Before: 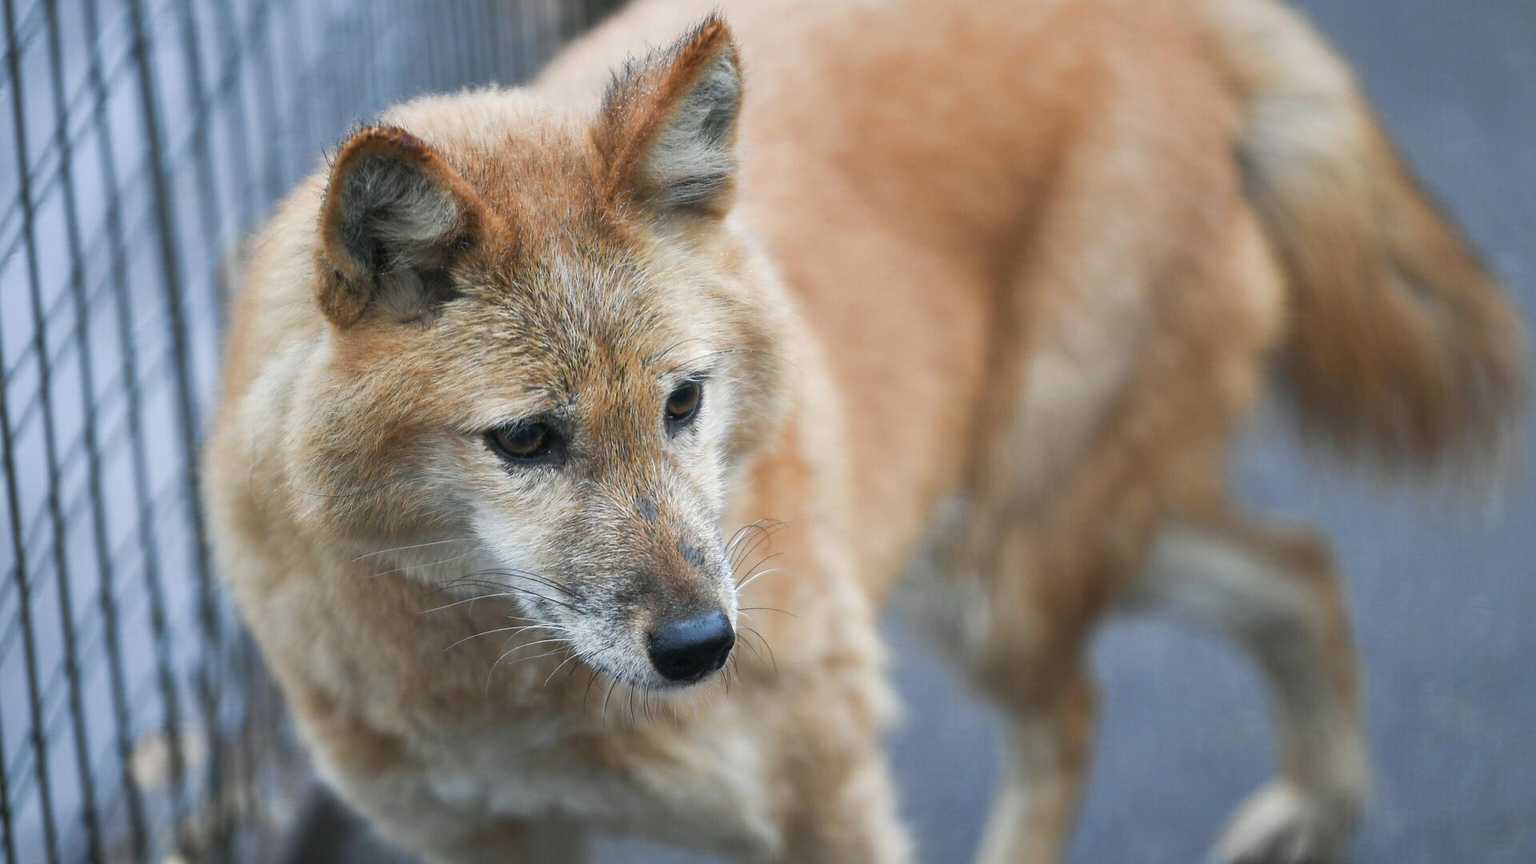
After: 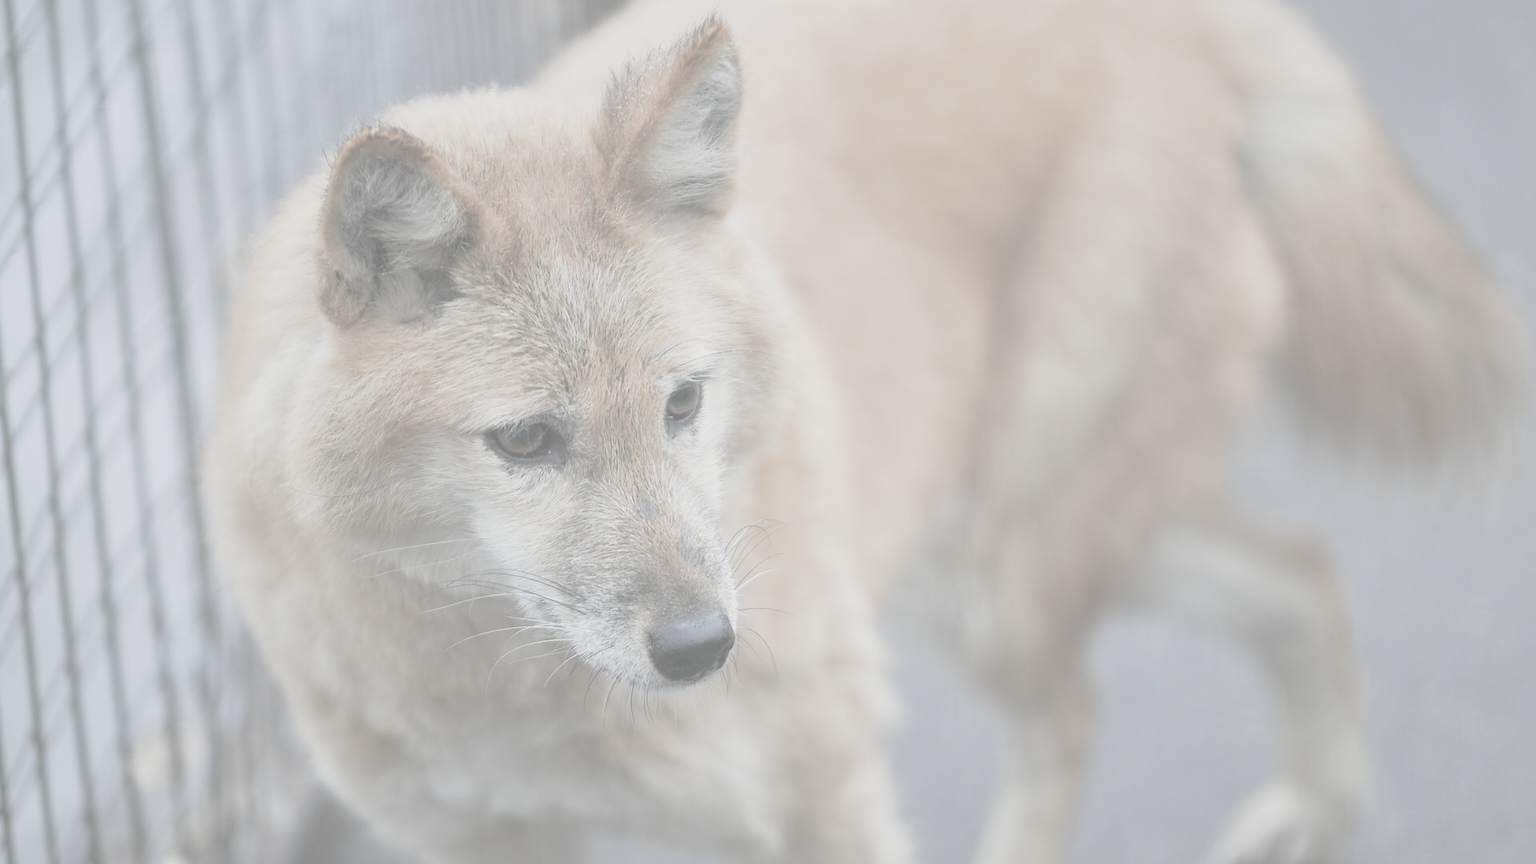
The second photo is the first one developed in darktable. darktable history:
contrast brightness saturation: contrast -0.321, brightness 0.76, saturation -0.777
